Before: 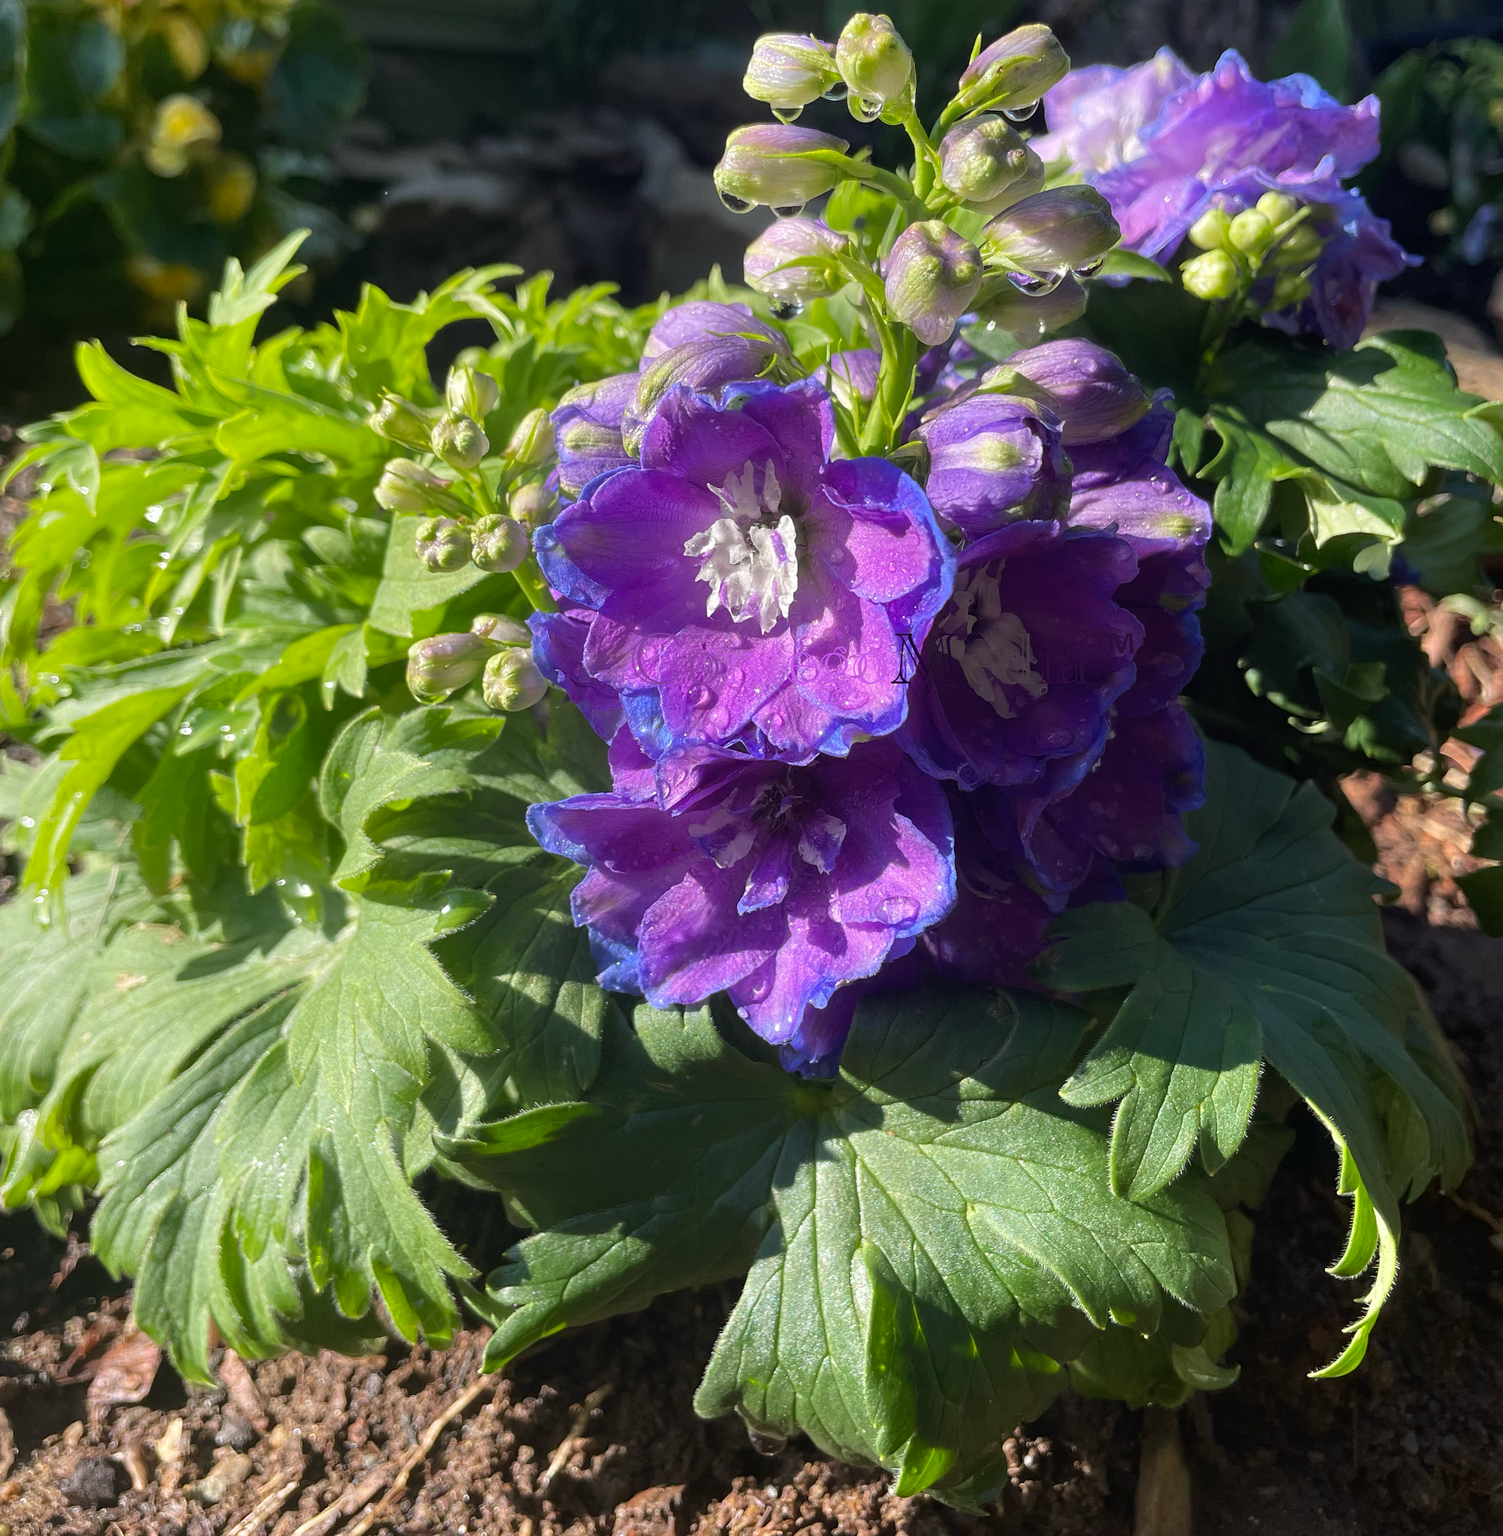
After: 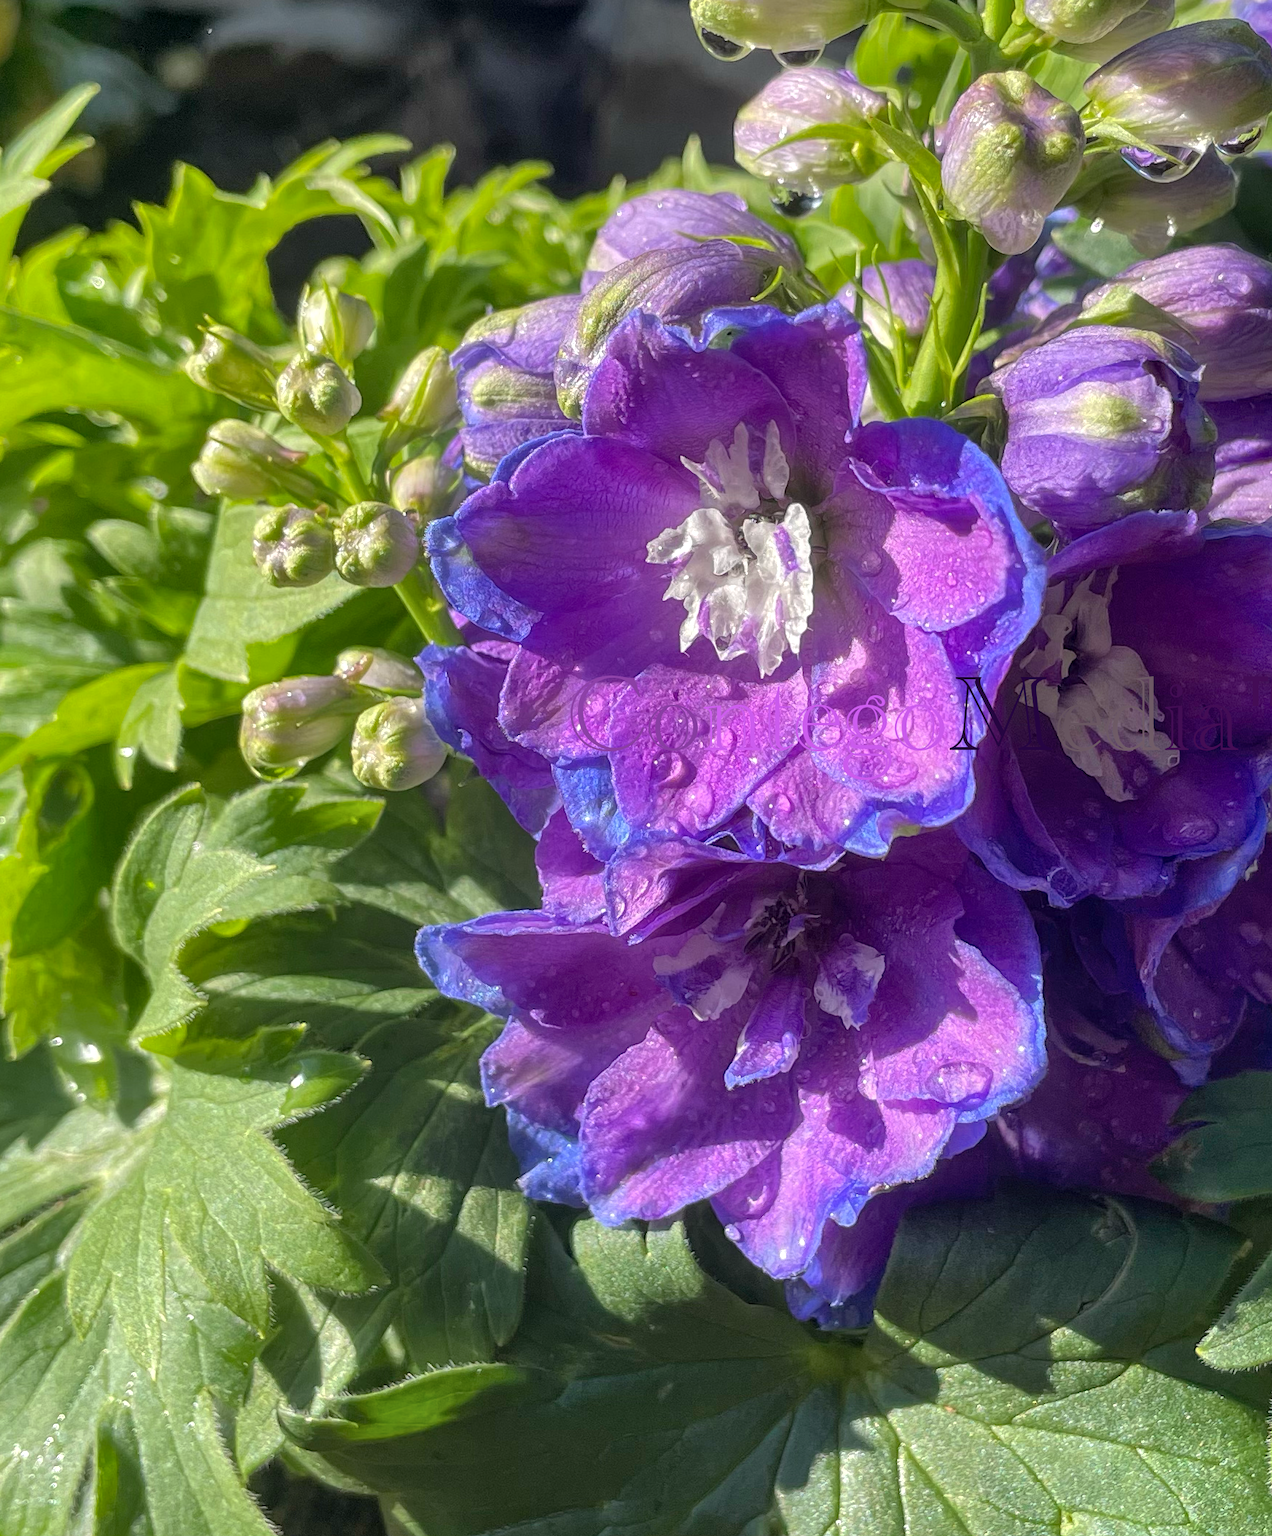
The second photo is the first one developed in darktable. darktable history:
local contrast: on, module defaults
crop: left 16.202%, top 11.208%, right 26.045%, bottom 20.557%
shadows and highlights: on, module defaults
